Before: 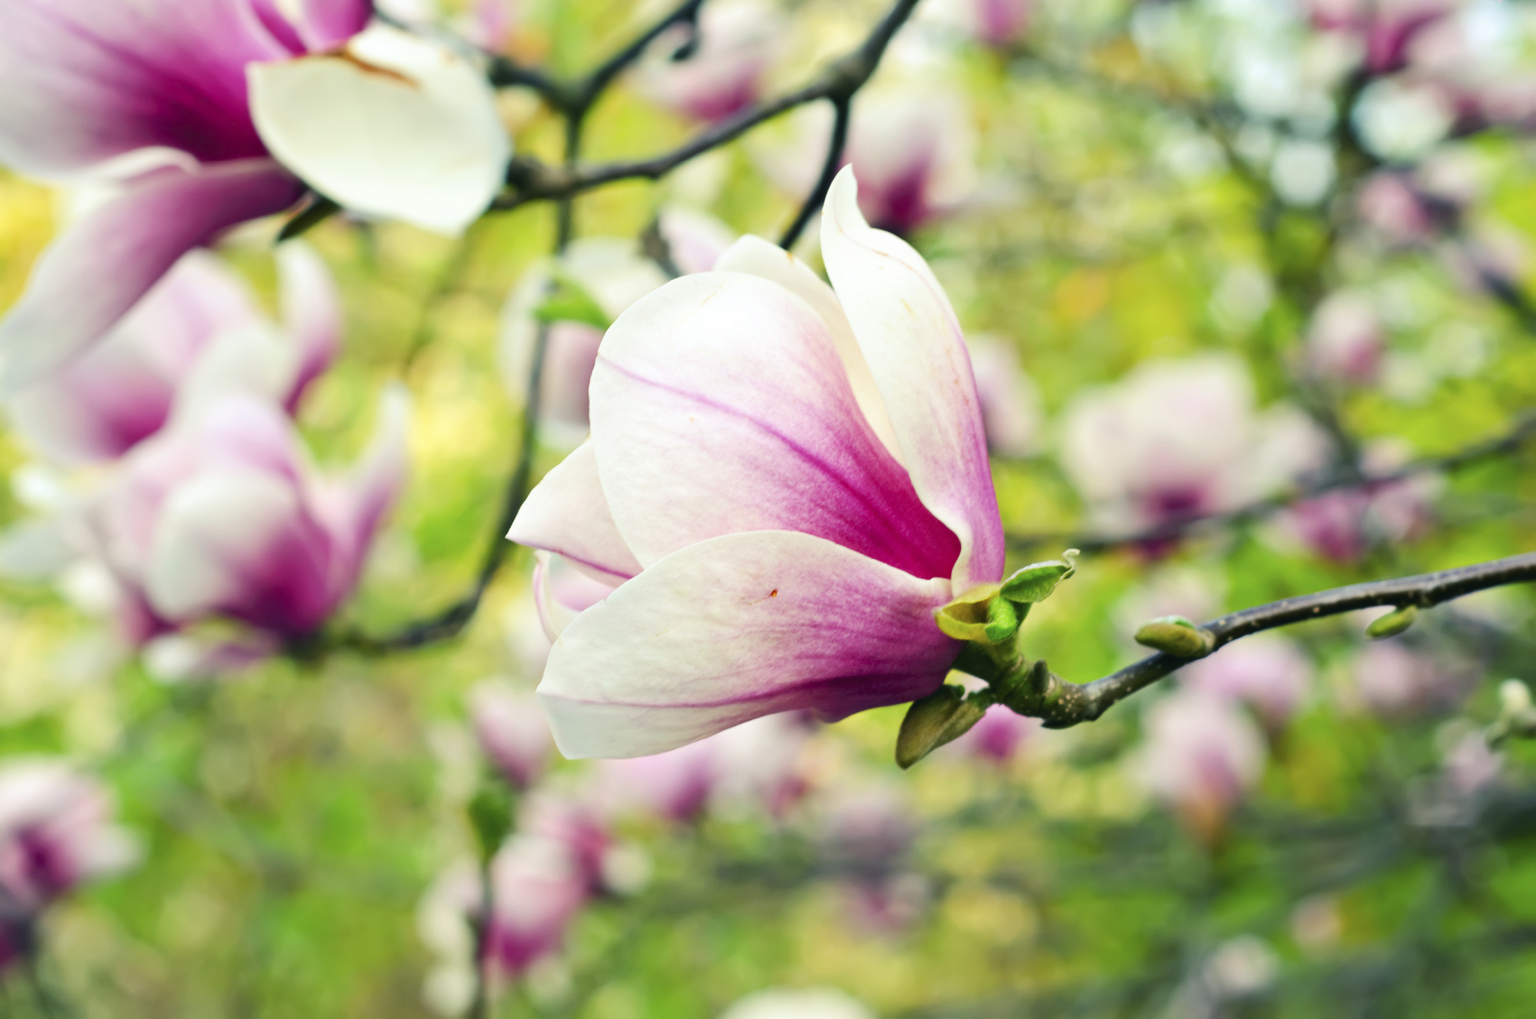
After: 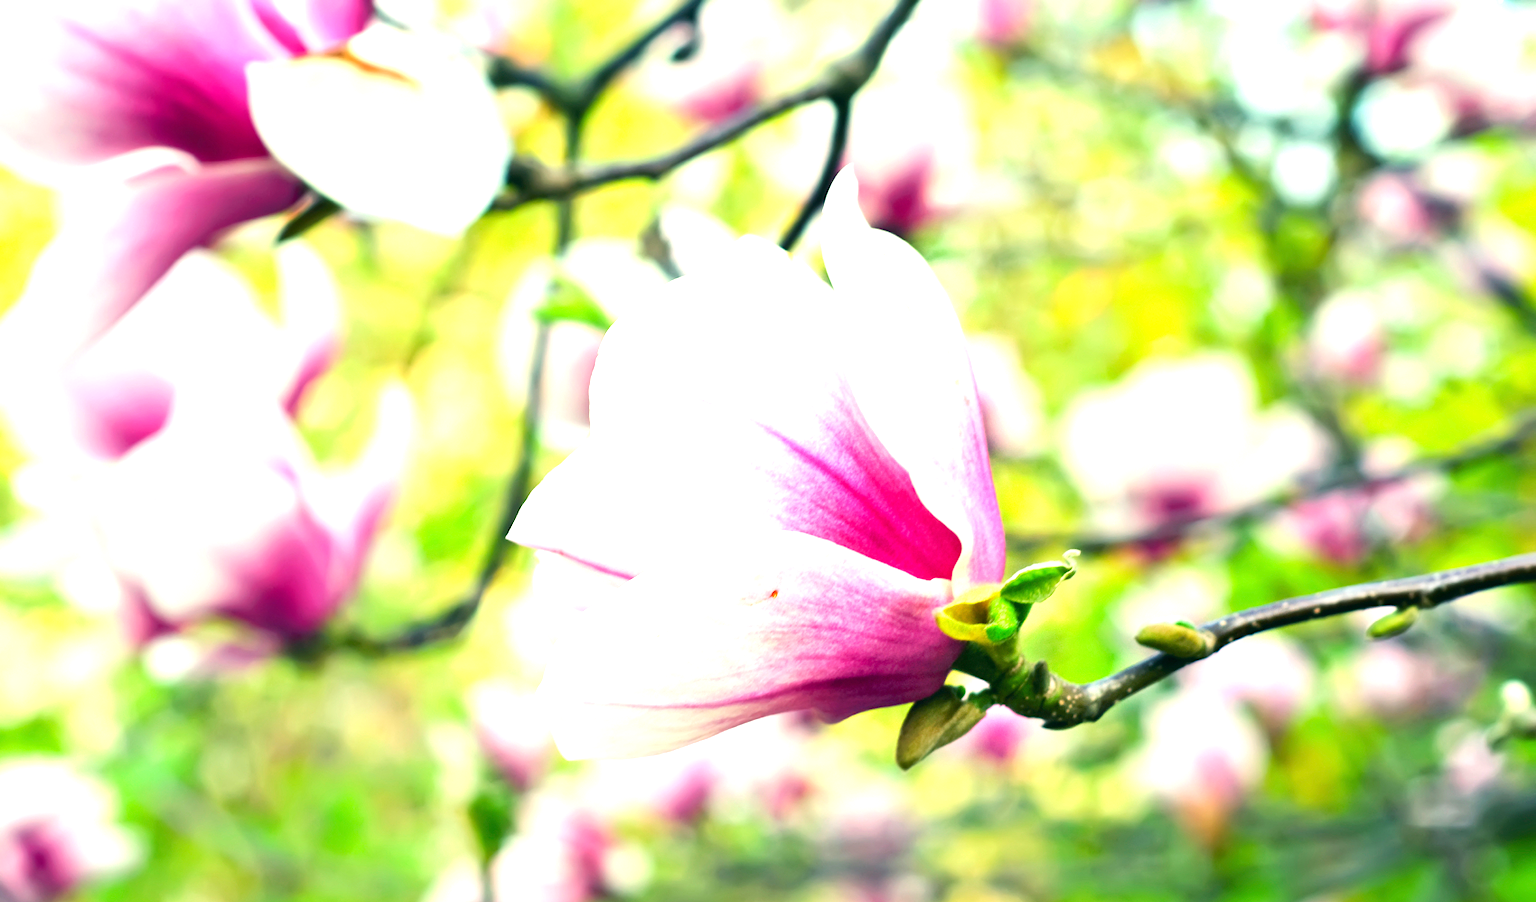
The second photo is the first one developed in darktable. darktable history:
exposure: exposure 0.999 EV, compensate highlight preservation false
crop and rotate: top 0%, bottom 11.49%
